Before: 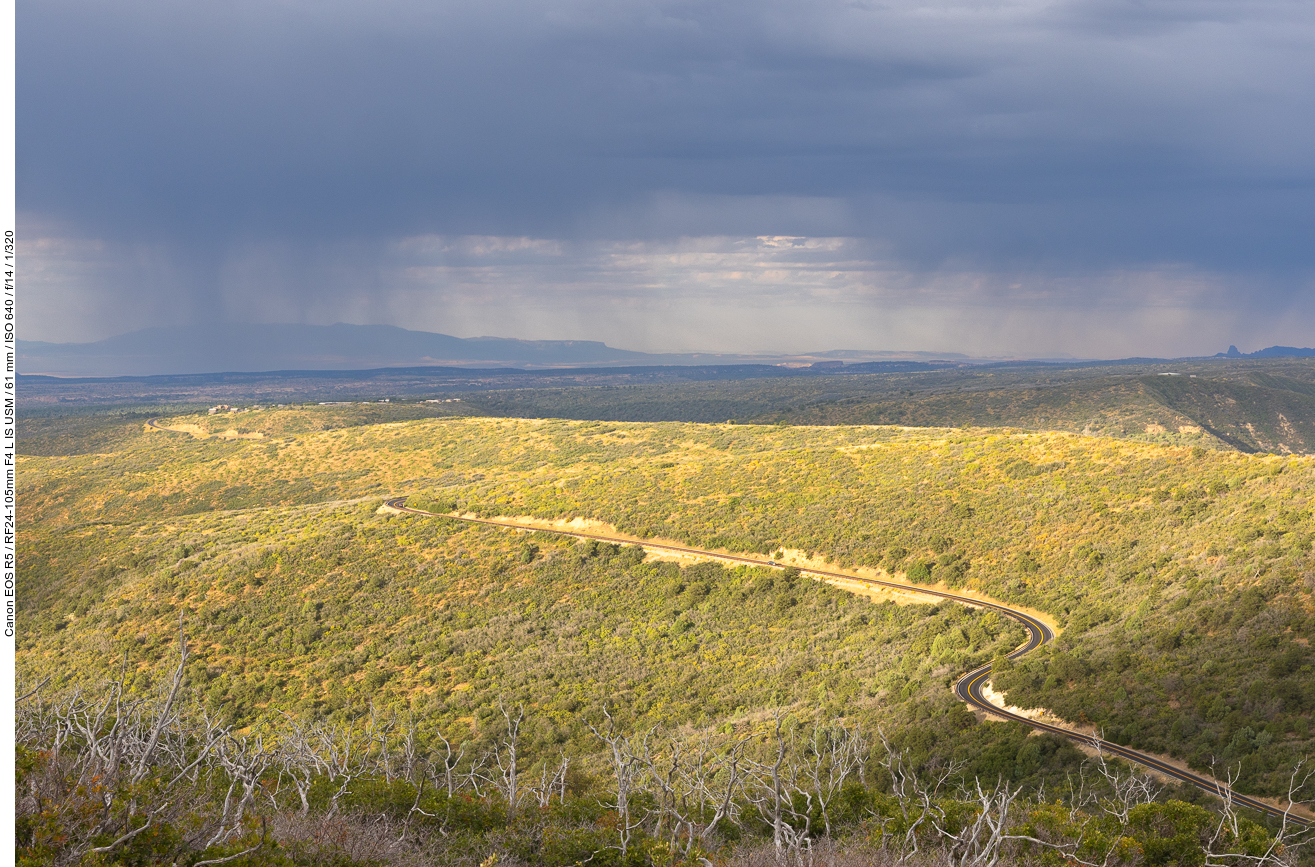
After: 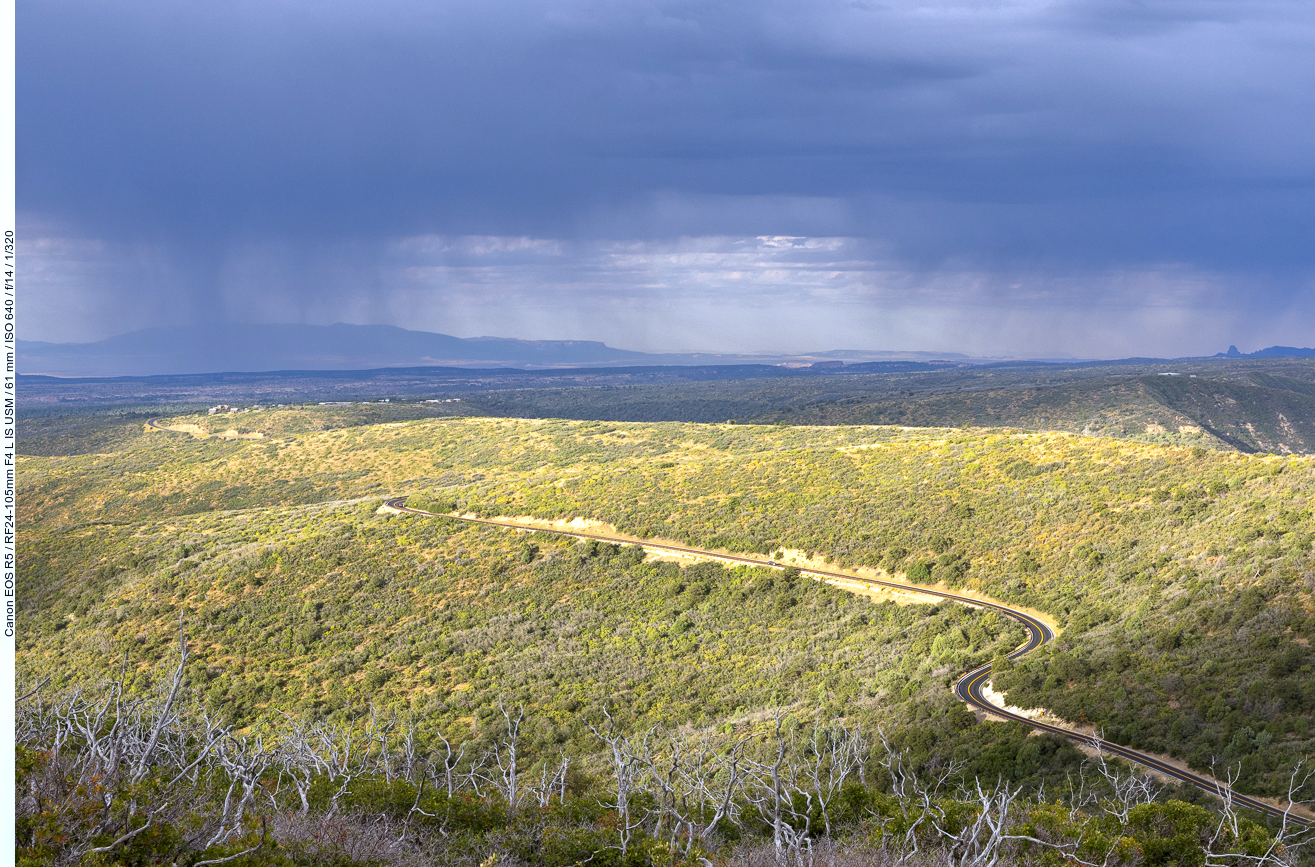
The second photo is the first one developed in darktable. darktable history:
local contrast: highlights 25%, shadows 75%, midtone range 0.75
white balance: red 0.948, green 1.02, blue 1.176
